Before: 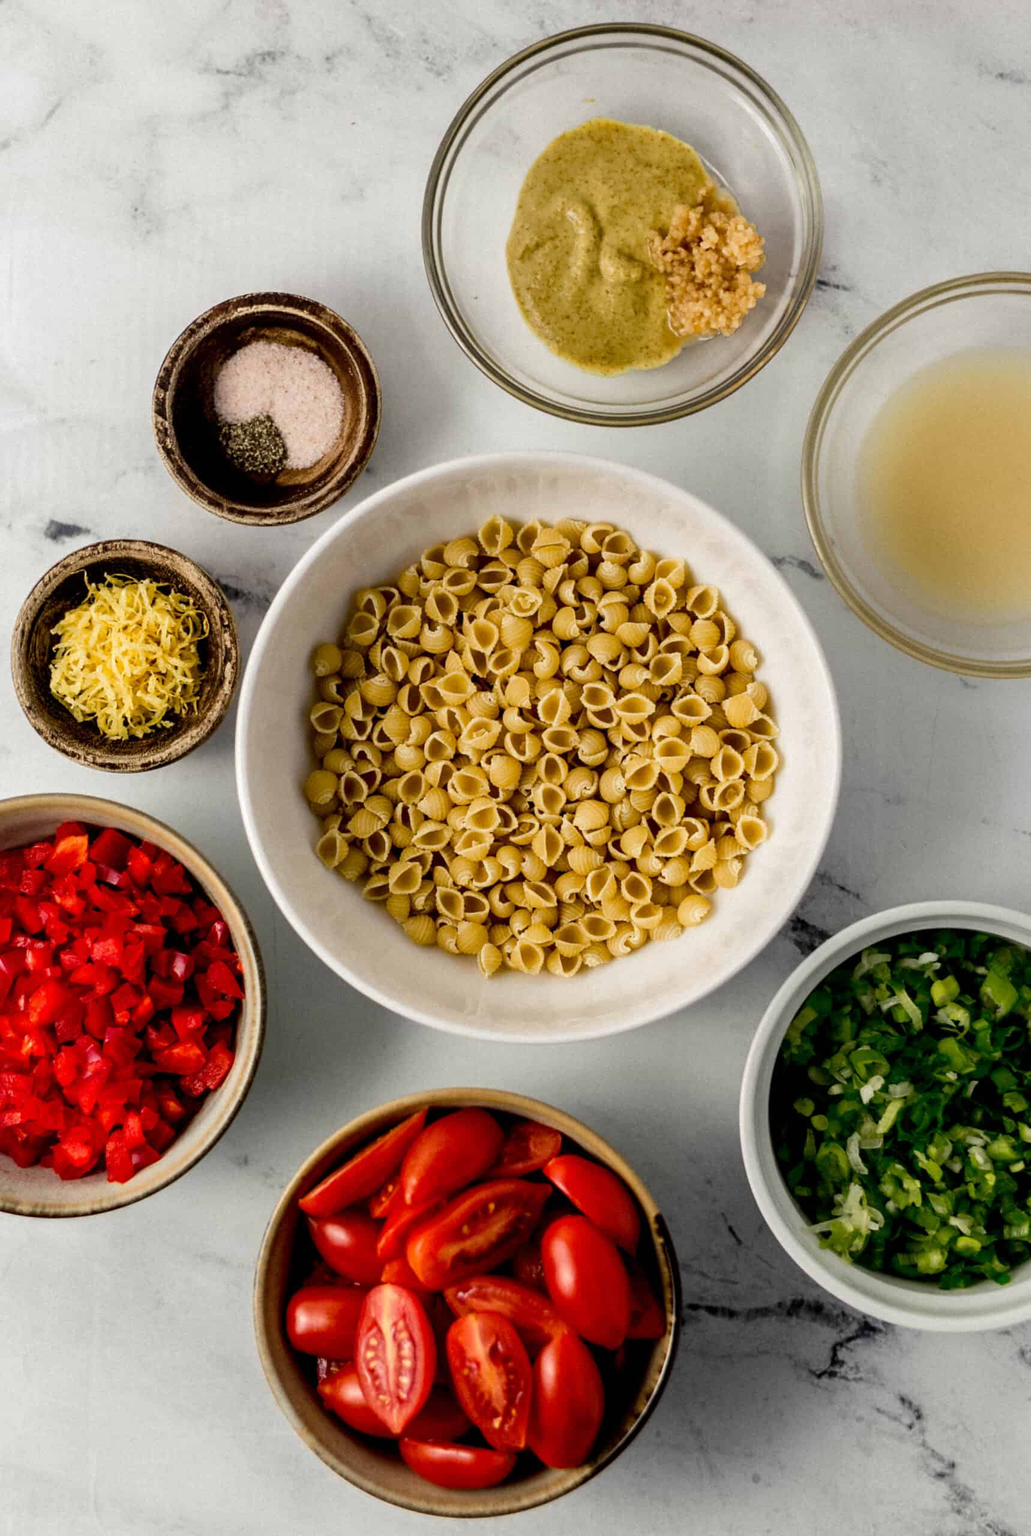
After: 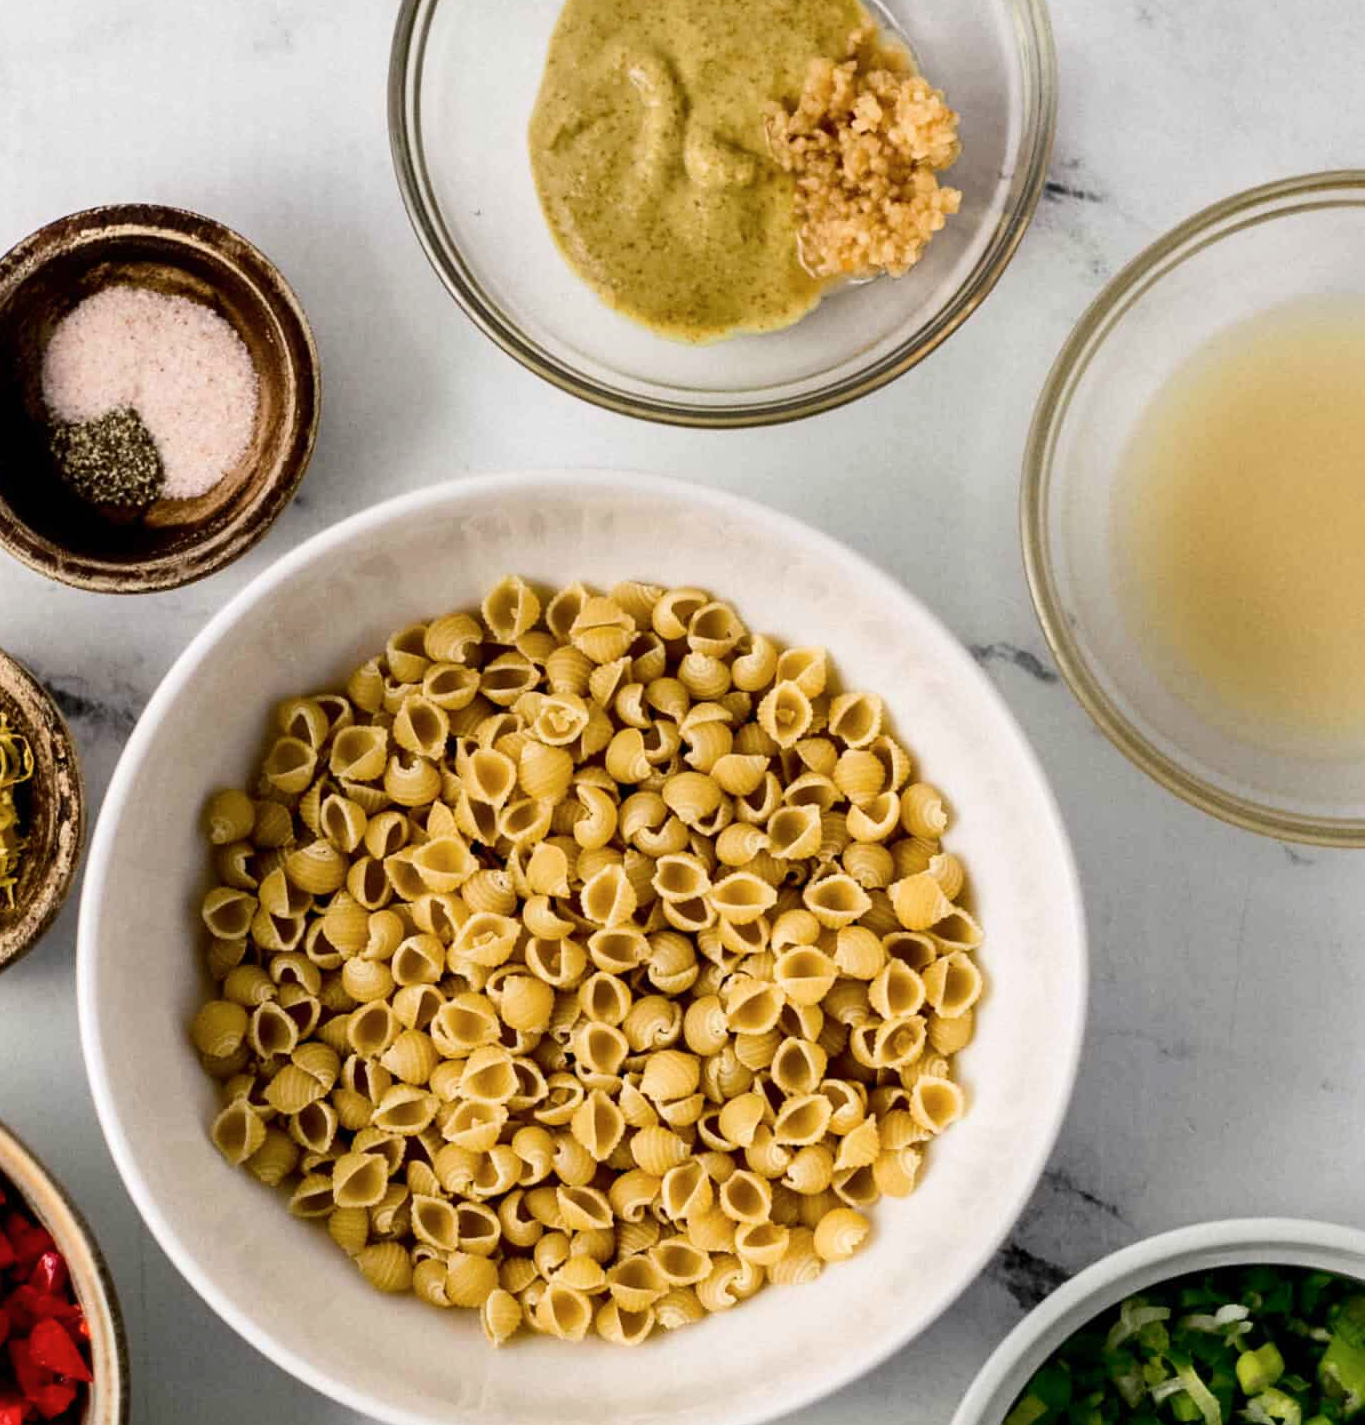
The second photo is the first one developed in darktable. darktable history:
color balance rgb: global vibrance 6.81%, saturation formula JzAzBz (2021)
contrast brightness saturation: contrast 0.15, brightness 0.05
white balance: red 1.004, blue 1.024
crop: left 18.38%, top 11.092%, right 2.134%, bottom 33.217%
